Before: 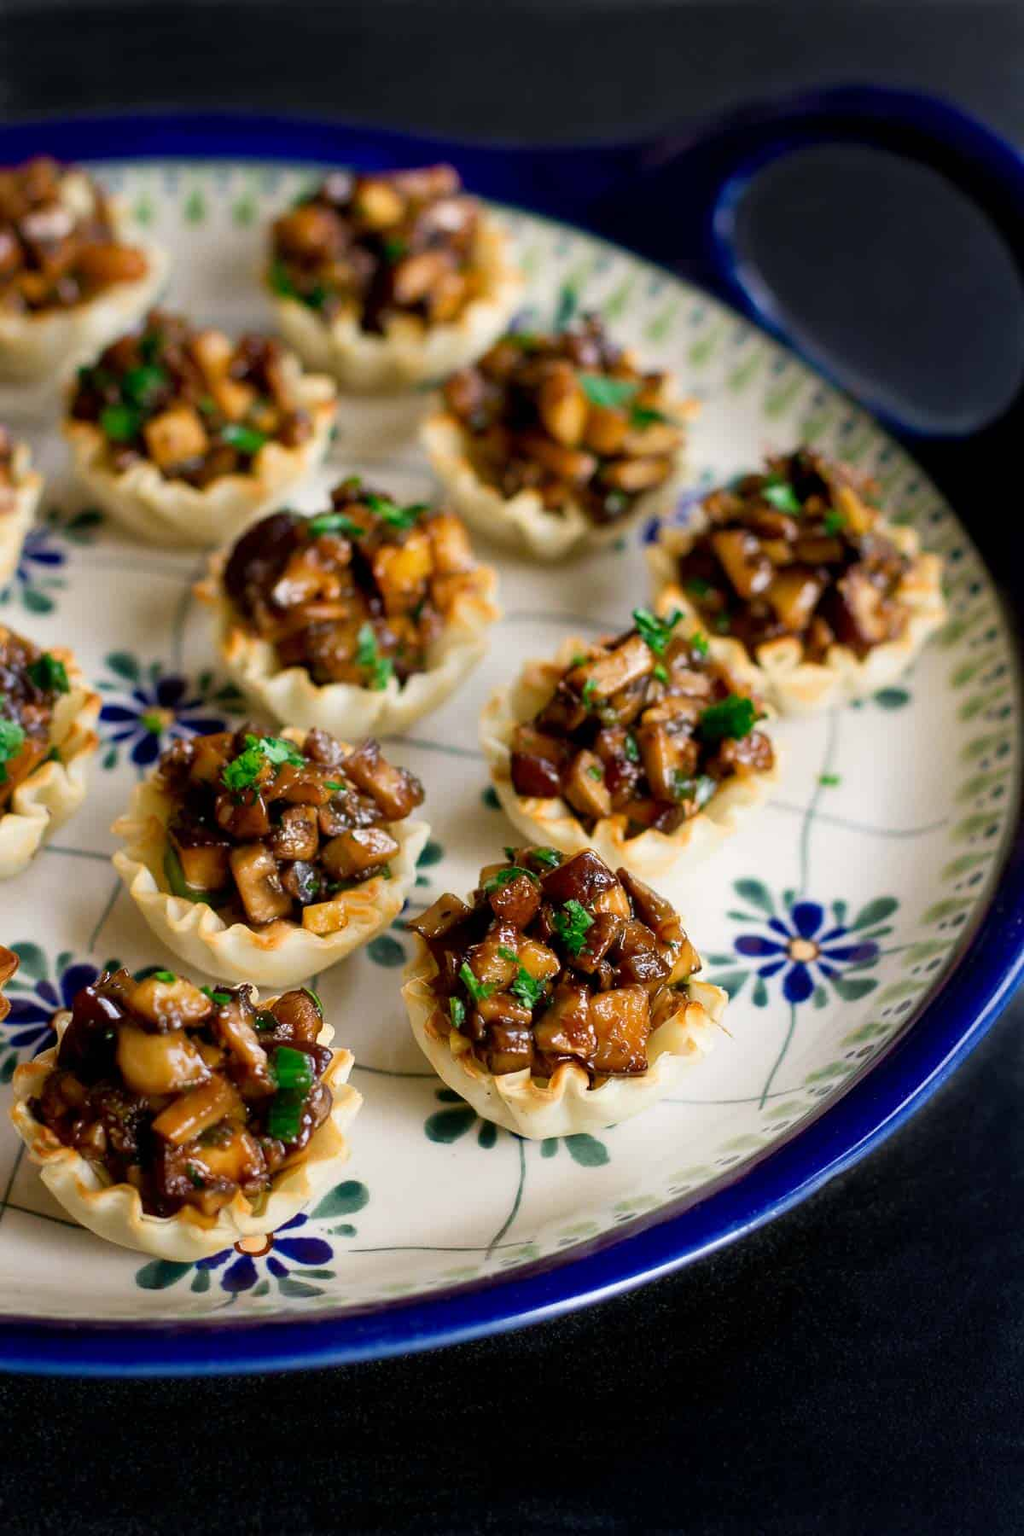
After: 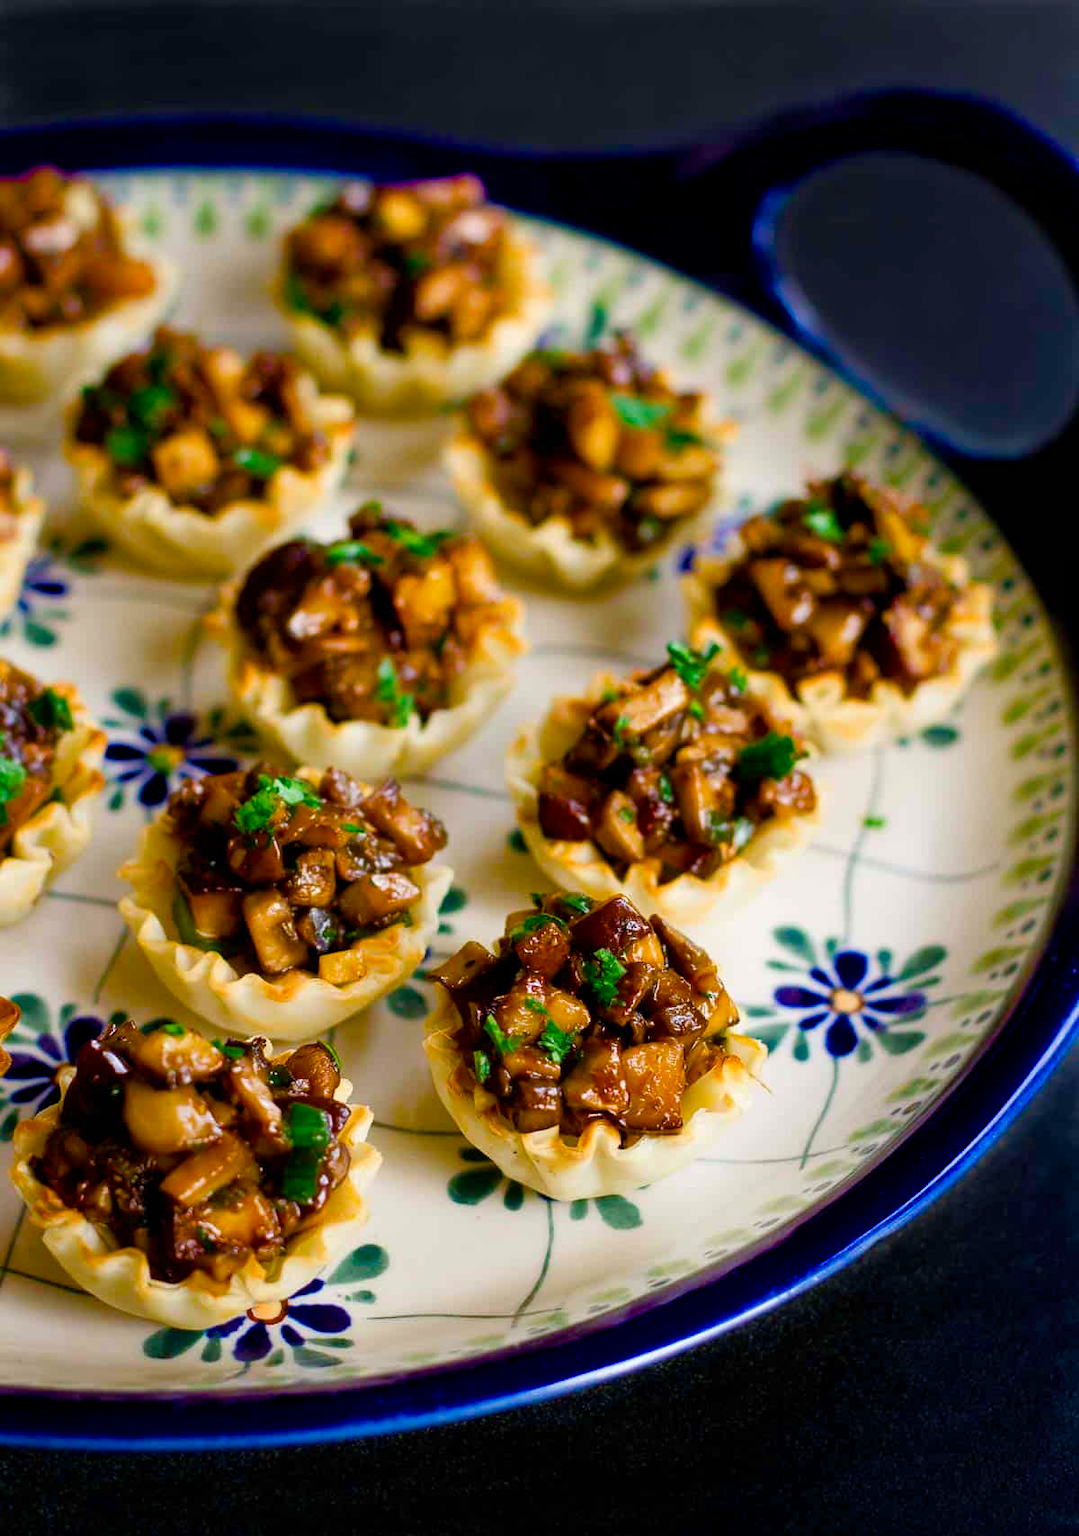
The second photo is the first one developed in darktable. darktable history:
color balance rgb: perceptual saturation grading › global saturation 20%, perceptual saturation grading › highlights -25%, perceptual saturation grading › shadows 50.52%, global vibrance 40.24%
crop and rotate: top 0%, bottom 5.097%
